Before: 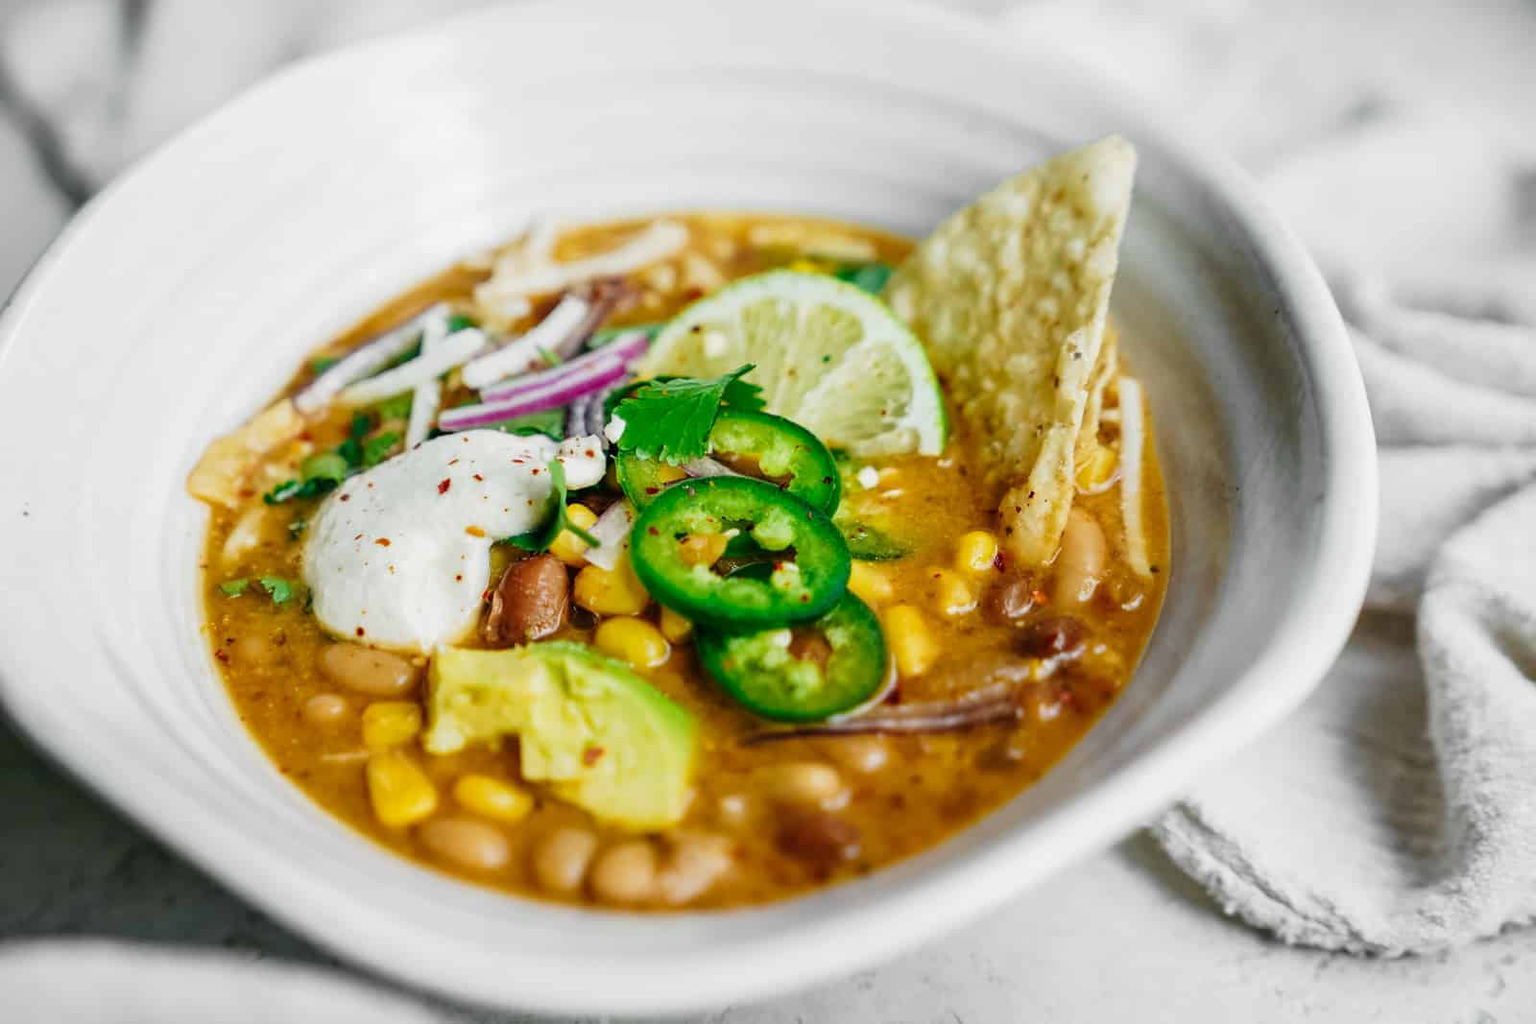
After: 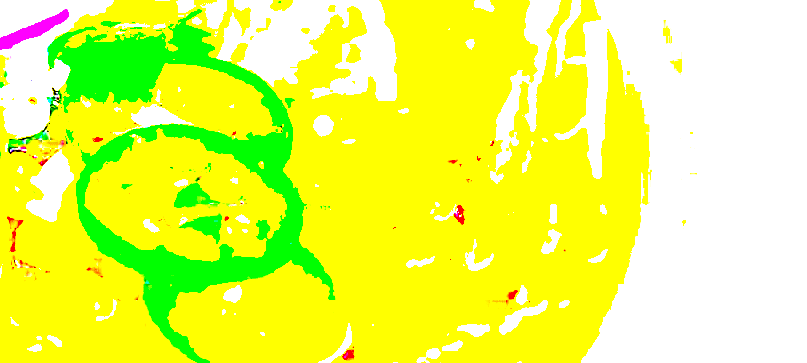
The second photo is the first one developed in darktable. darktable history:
crop: left 36.376%, top 34.927%, right 13.167%, bottom 30.976%
sharpen: on, module defaults
tone equalizer: -8 EV 0.018 EV, -7 EV -0.043 EV, -6 EV 0.019 EV, -5 EV 0.031 EV, -4 EV 0.289 EV, -3 EV 0.659 EV, -2 EV 0.579 EV, -1 EV 0.195 EV, +0 EV 0.051 EV
color balance rgb: highlights gain › luminance 0.741%, highlights gain › chroma 0.477%, highlights gain › hue 42.93°, perceptual saturation grading › global saturation 74.572%, perceptual saturation grading › shadows -30.394%, perceptual brilliance grading › highlights 11.599%, global vibrance 9.873%
exposure: exposure 7.926 EV, compensate exposure bias true, compensate highlight preservation false
